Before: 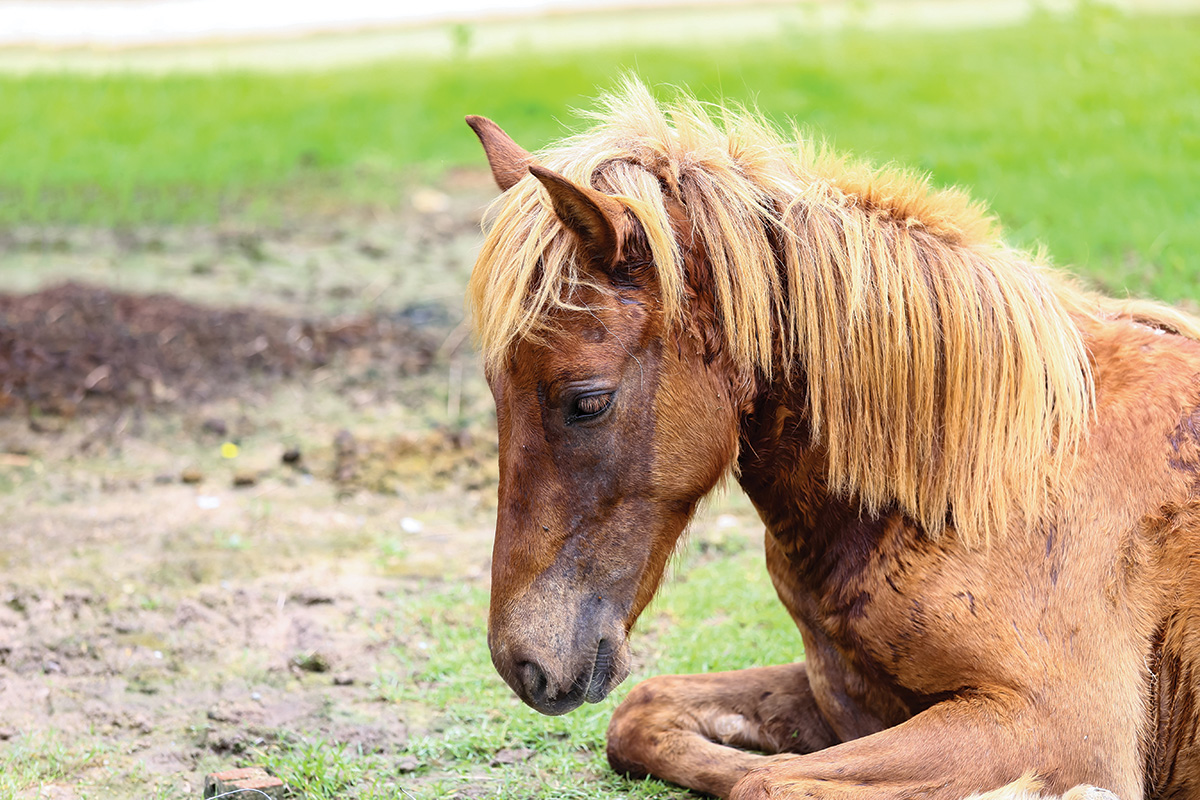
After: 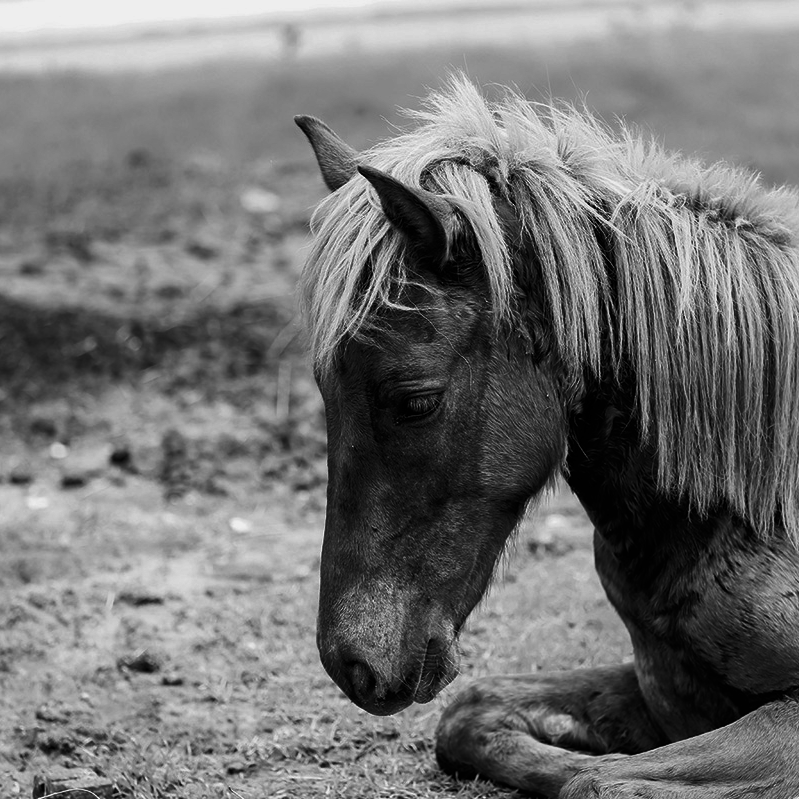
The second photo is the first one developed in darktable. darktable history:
exposure: exposure -0.048 EV, compensate highlight preservation false
color correction: saturation 0.85
white balance: emerald 1
crop and rotate: left 14.292%, right 19.041%
contrast brightness saturation: contrast -0.03, brightness -0.59, saturation -1
